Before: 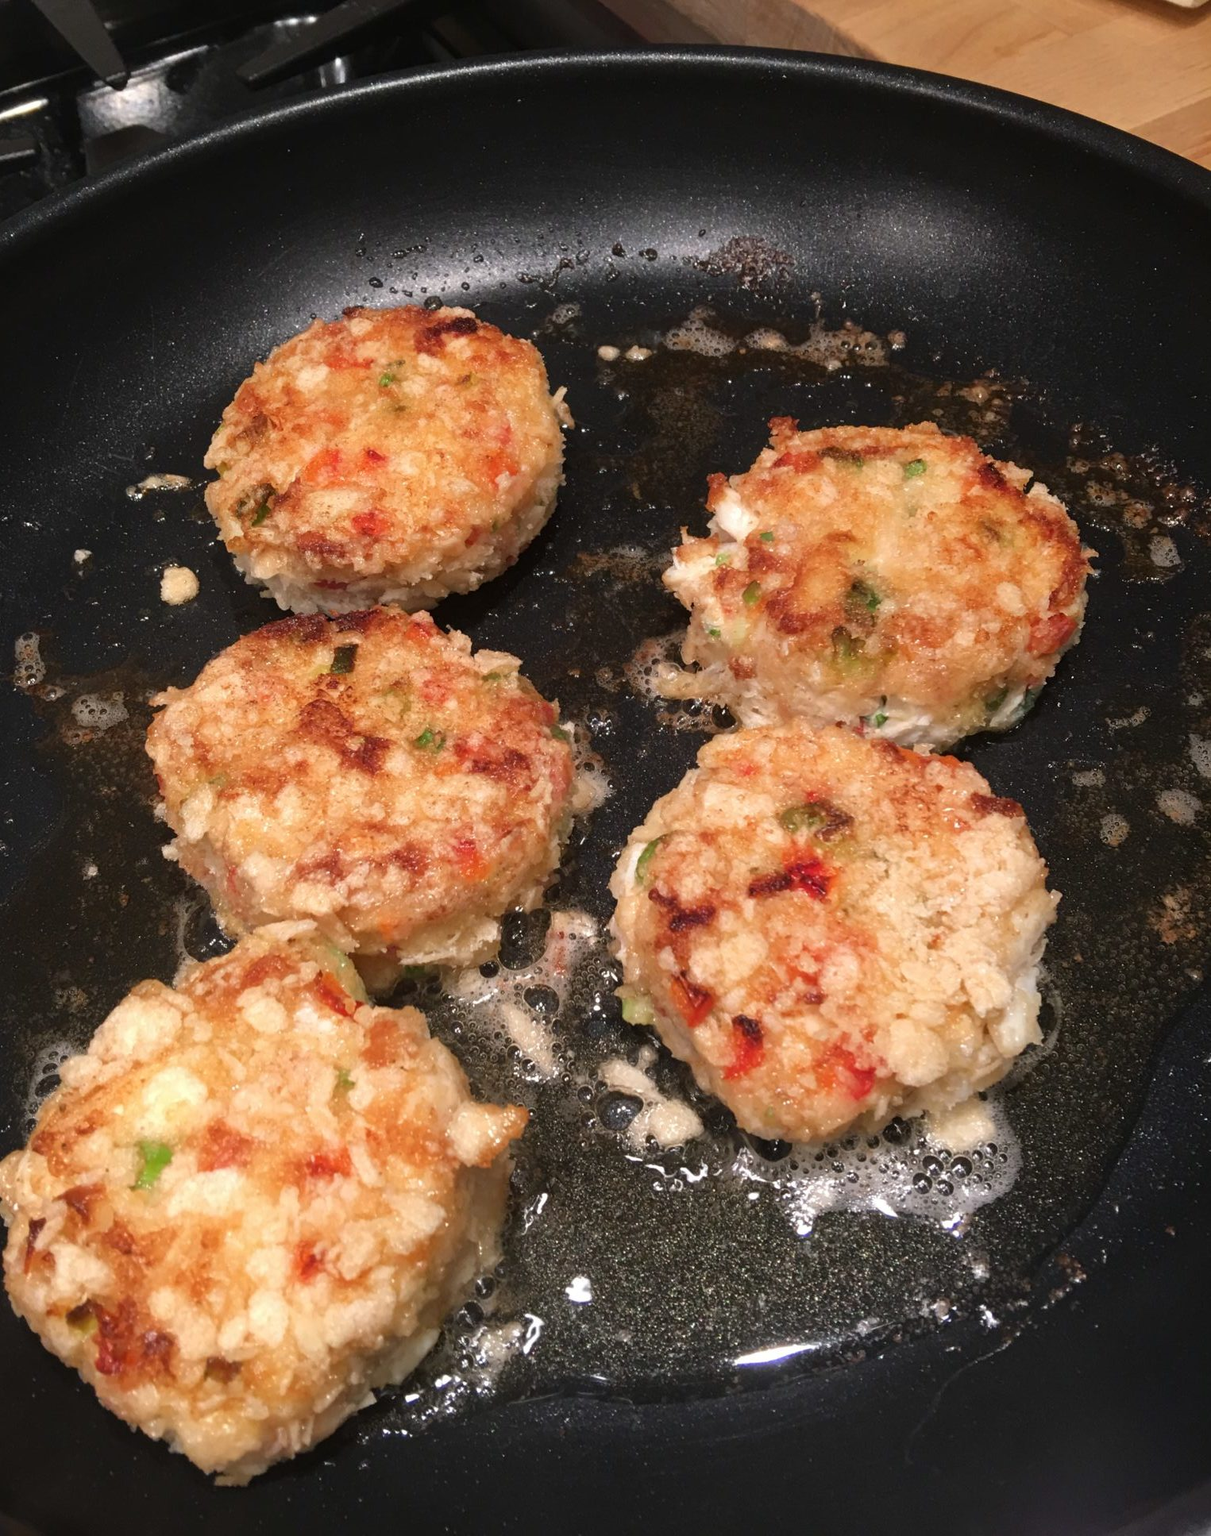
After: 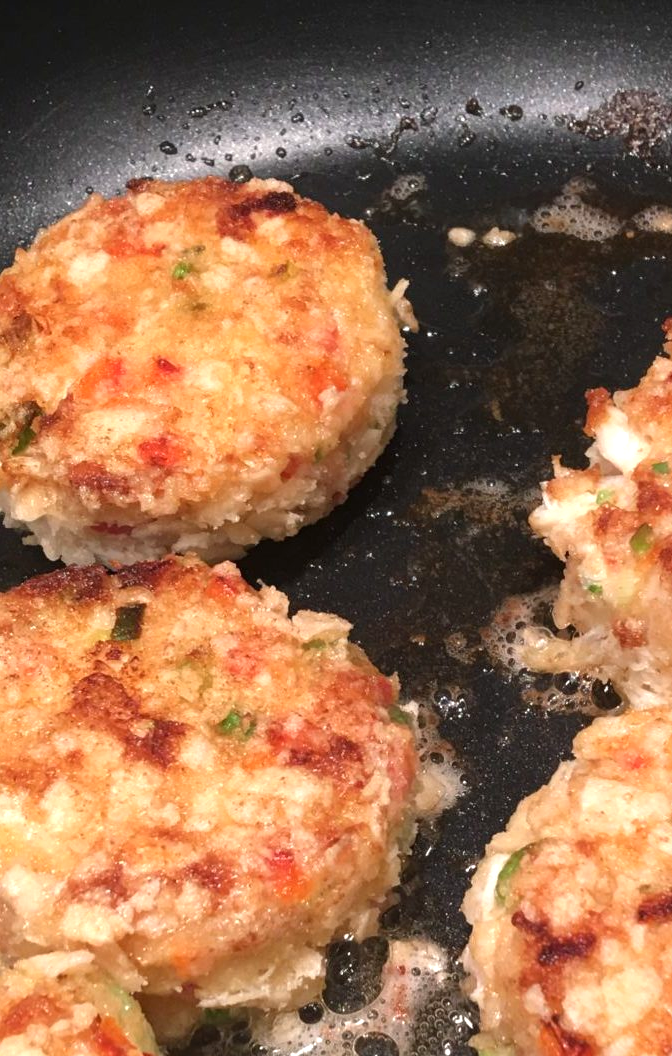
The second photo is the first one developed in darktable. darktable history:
crop: left 20.047%, top 10.795%, right 35.88%, bottom 34.626%
exposure: black level correction 0, exposure 0.395 EV, compensate exposure bias true, compensate highlight preservation false
